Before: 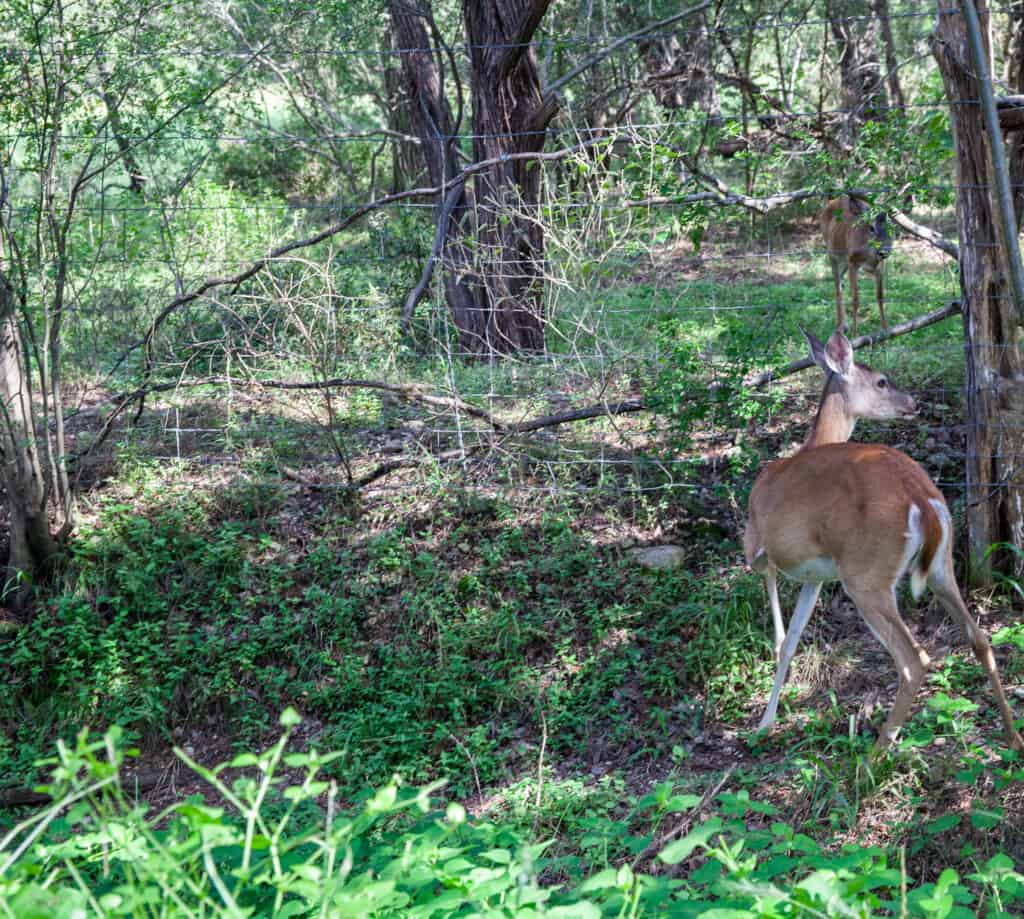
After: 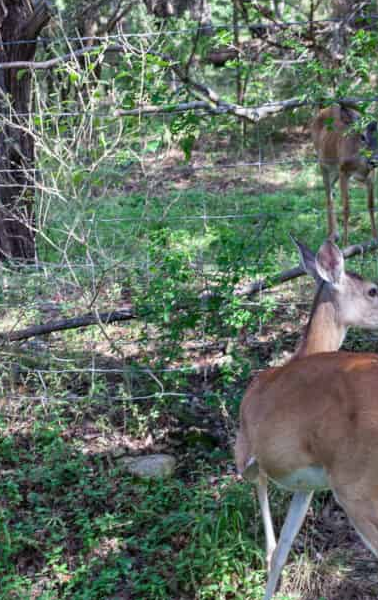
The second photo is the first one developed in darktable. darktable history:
crop and rotate: left 49.799%, top 10.116%, right 13.215%, bottom 24.502%
